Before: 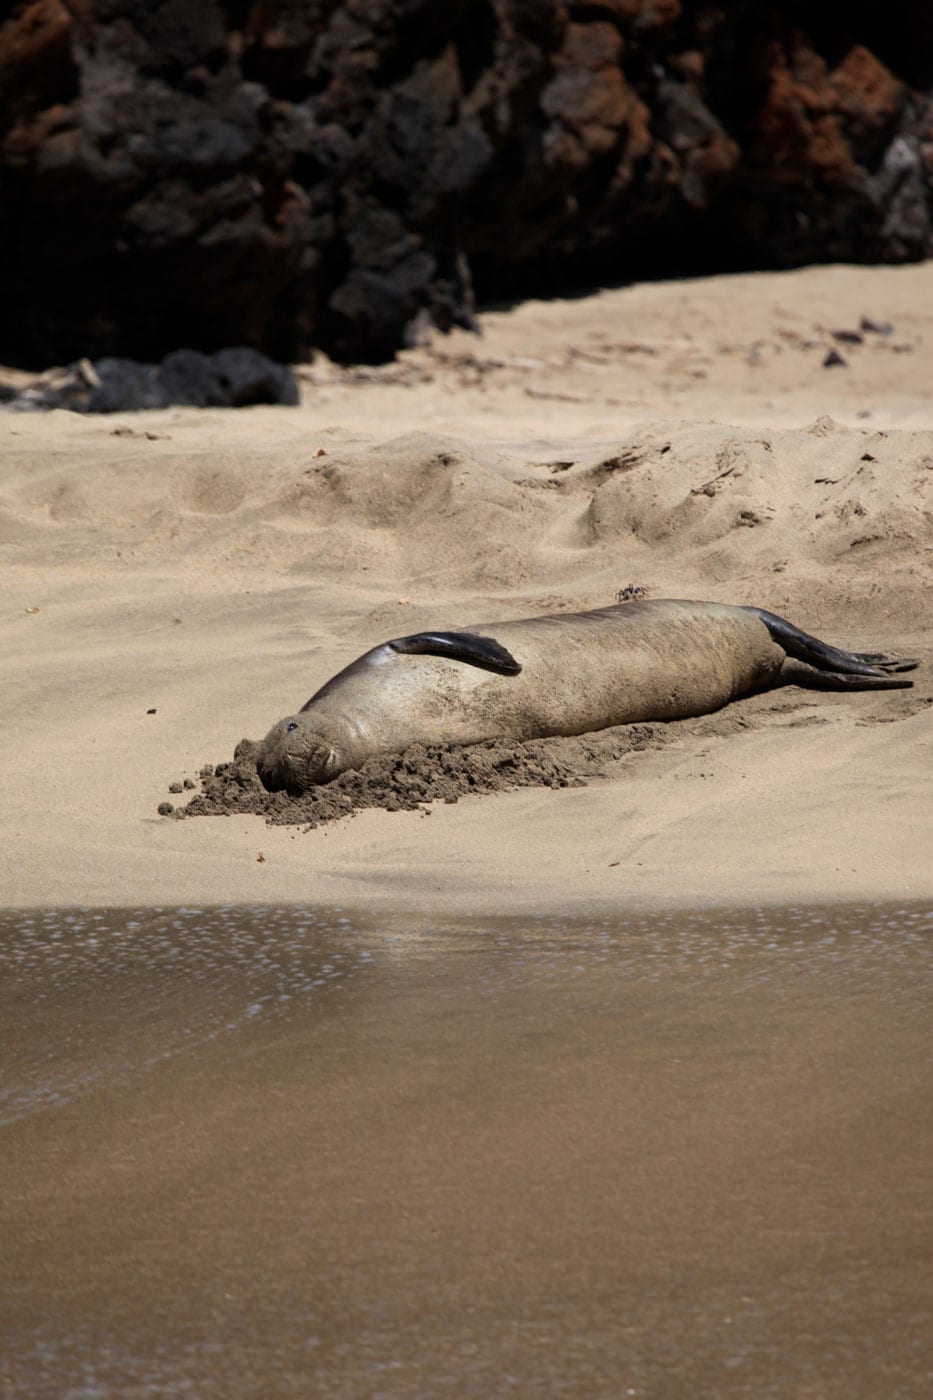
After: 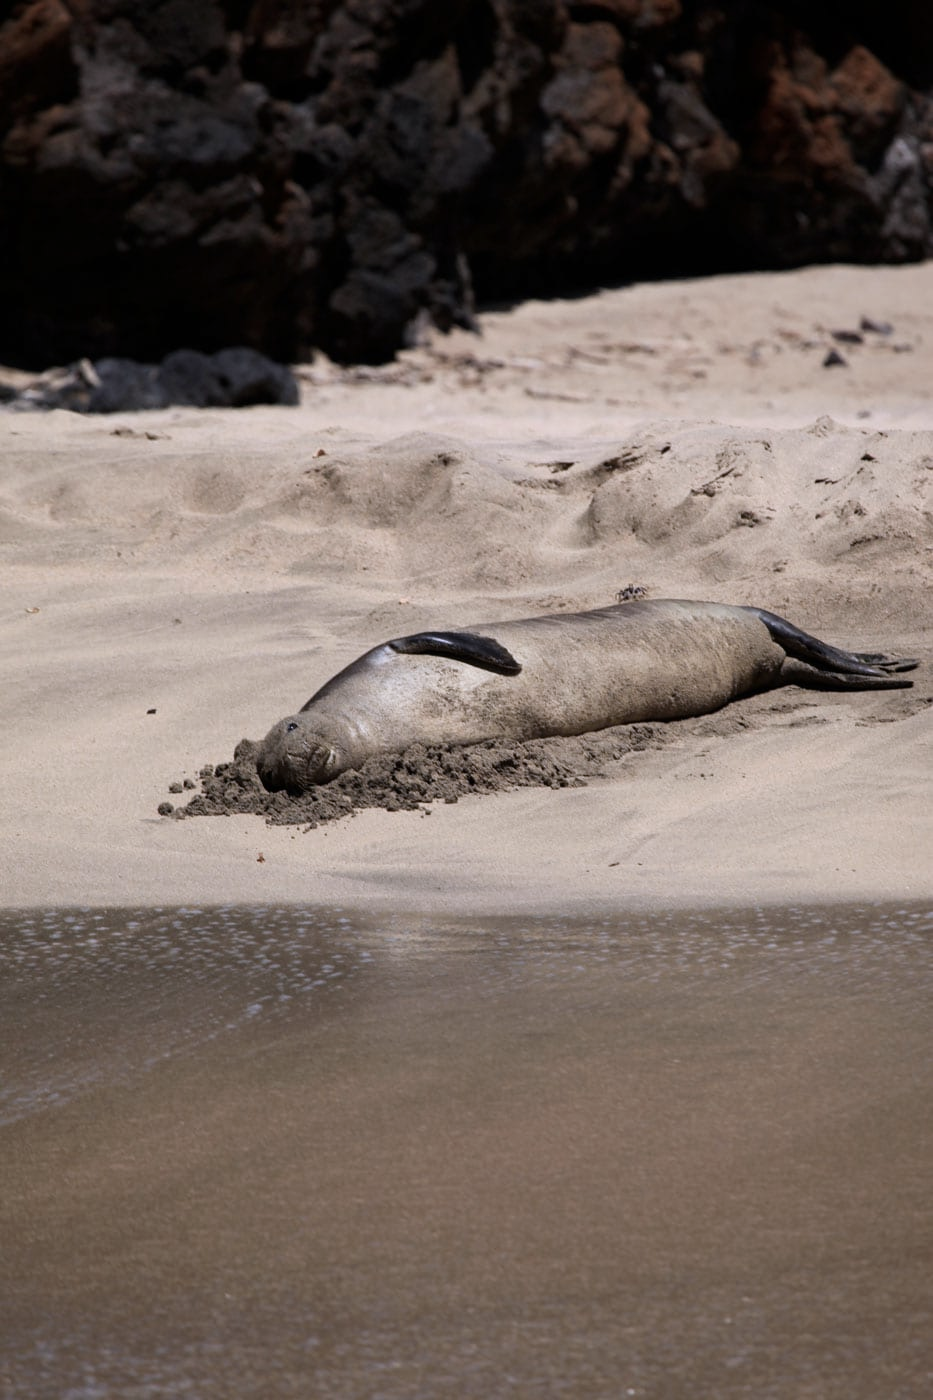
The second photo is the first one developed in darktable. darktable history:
contrast brightness saturation: contrast 0.06, brightness -0.01, saturation -0.23
white balance: red 1.004, blue 1.096
